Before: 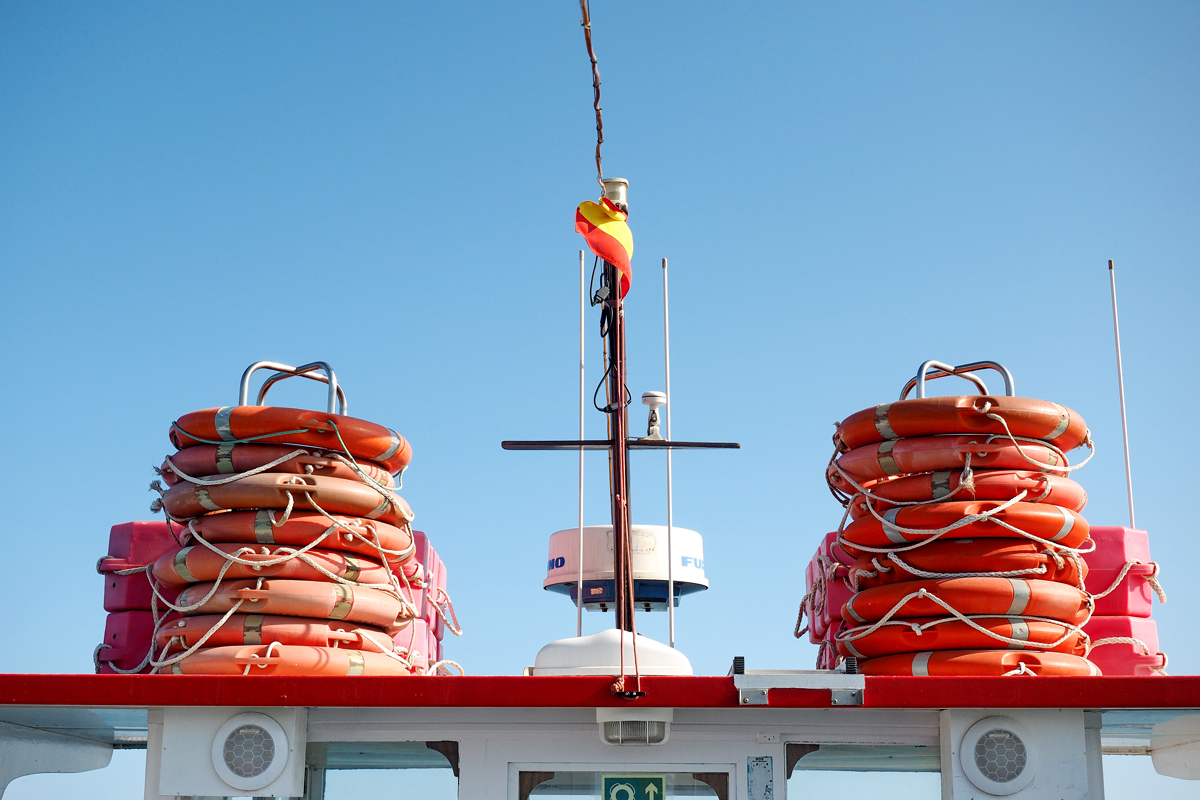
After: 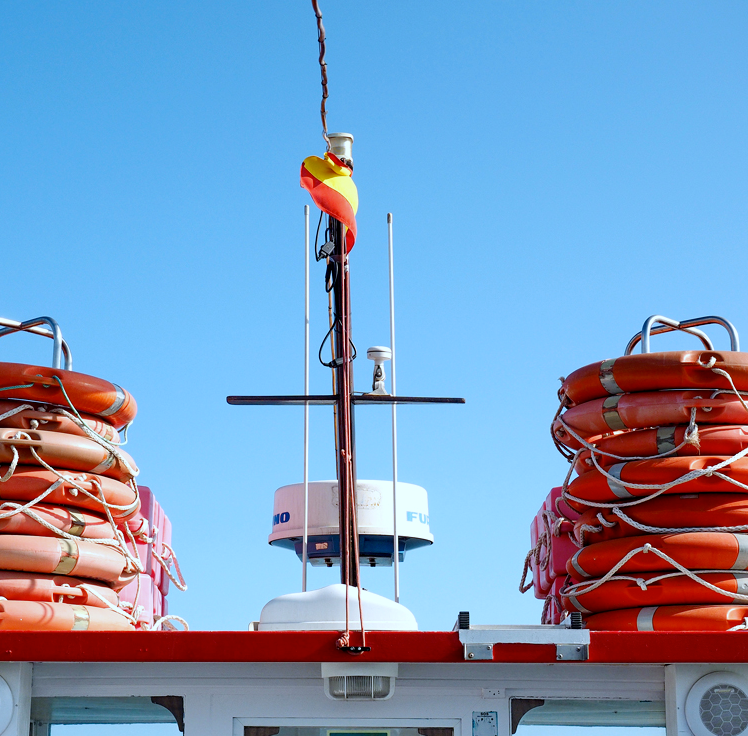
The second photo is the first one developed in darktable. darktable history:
crop and rotate: left 22.918%, top 5.629%, right 14.711%, bottom 2.247%
white balance: red 0.924, blue 1.095
